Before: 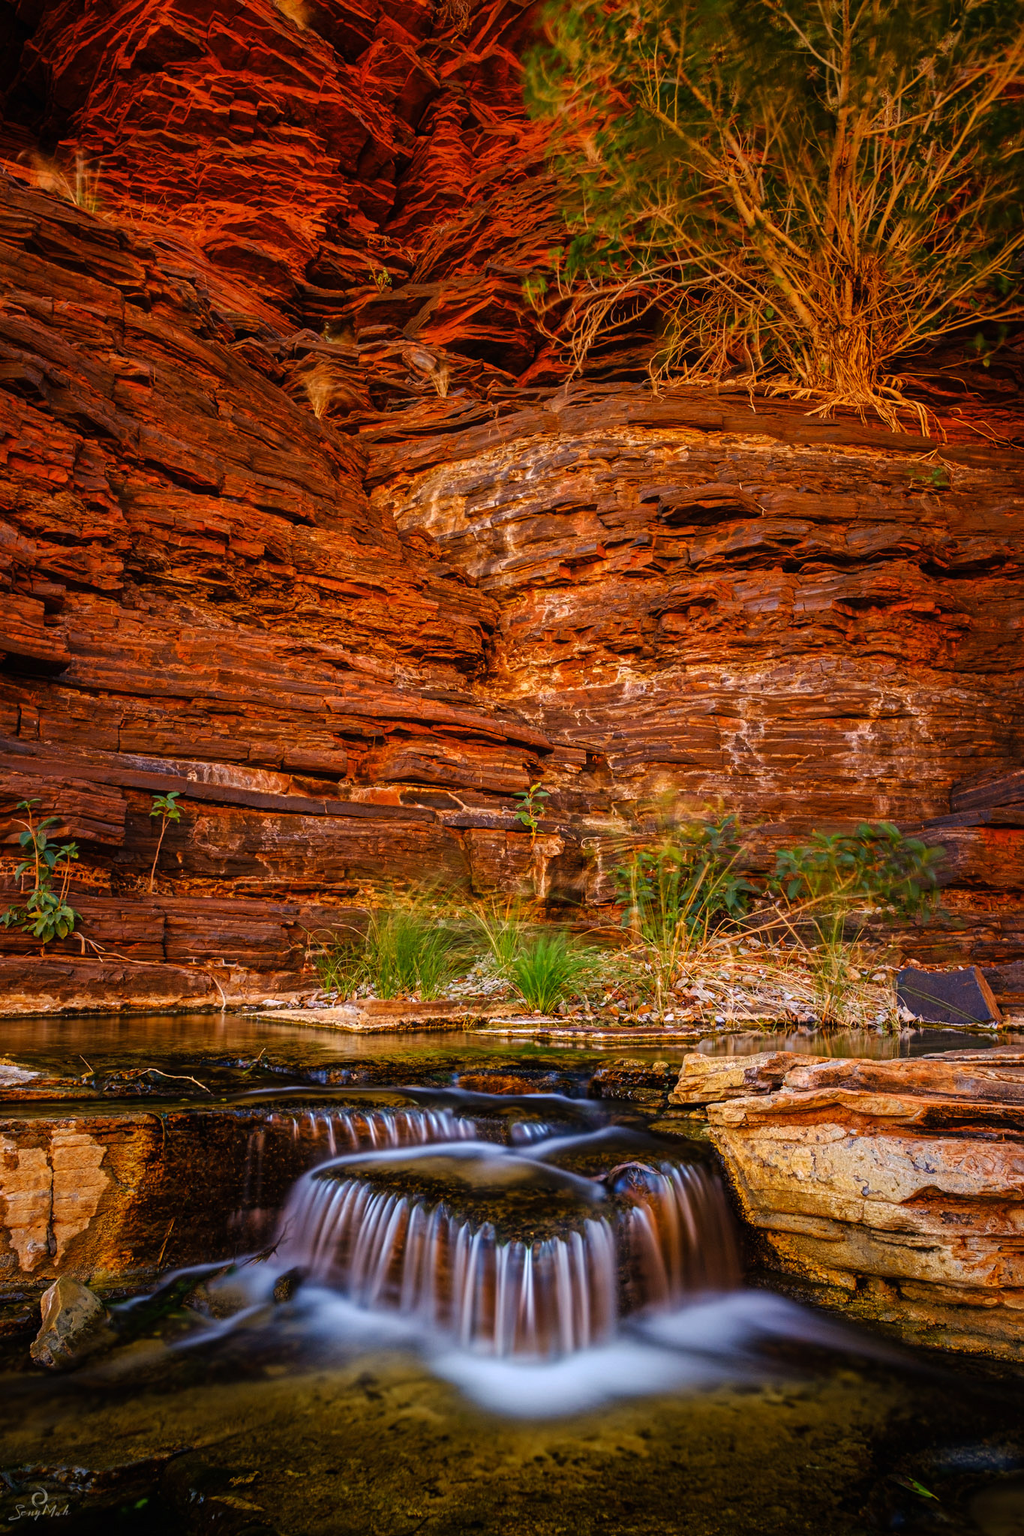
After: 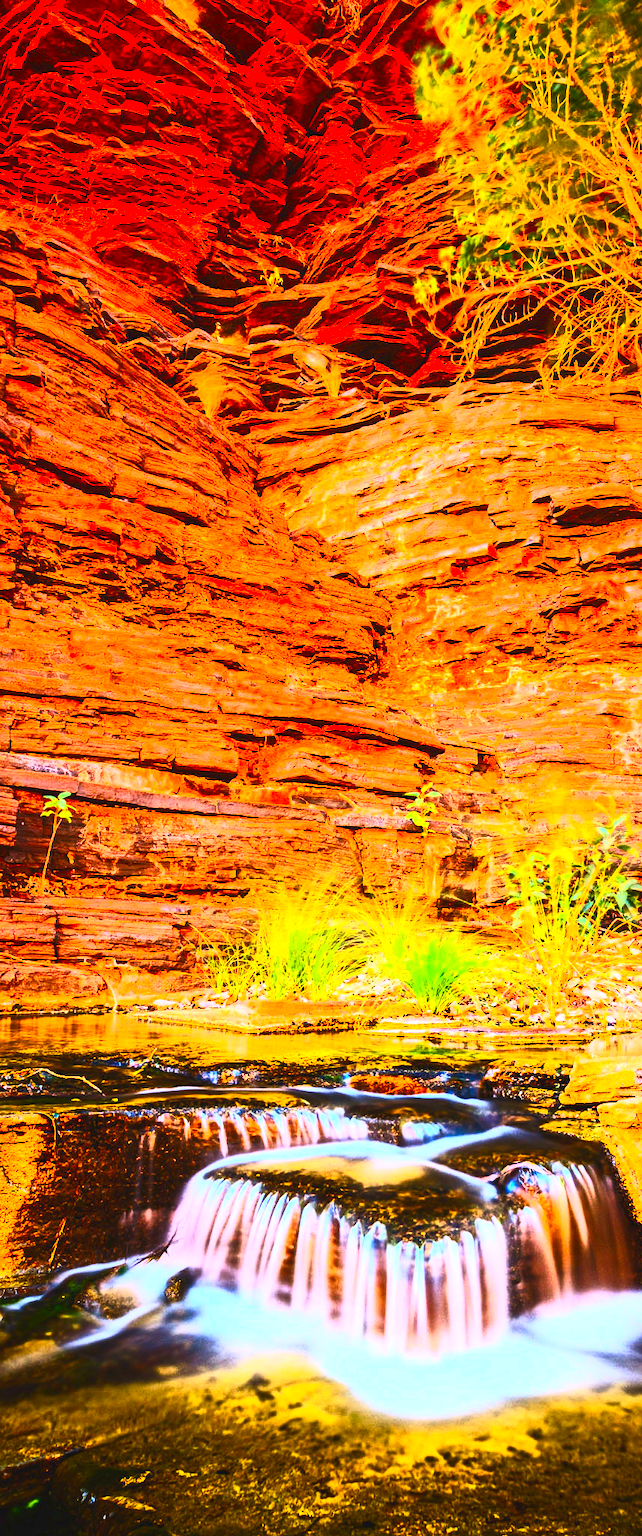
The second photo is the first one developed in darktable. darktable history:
crop: left 10.644%, right 26.528%
exposure: black level correction 0, exposure 1.741 EV, compensate exposure bias true, compensate highlight preservation false
contrast brightness saturation: contrast 0.83, brightness 0.59, saturation 0.59
